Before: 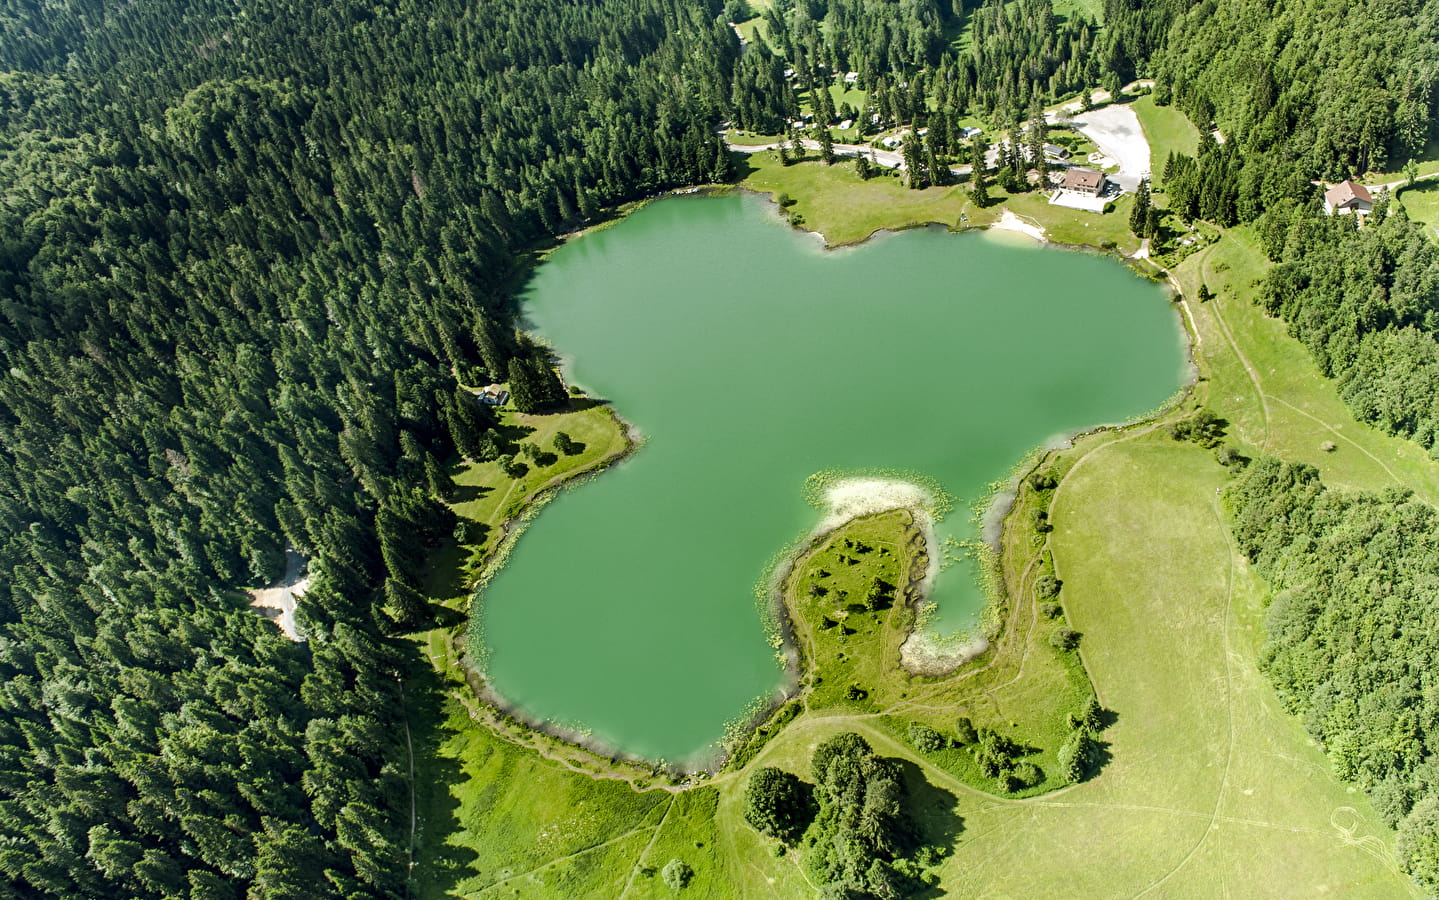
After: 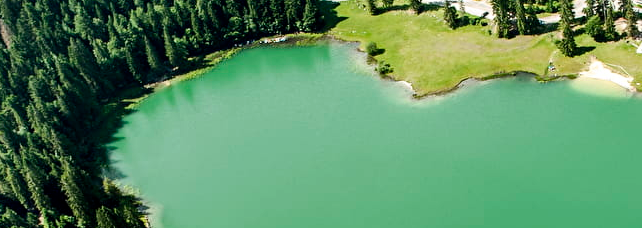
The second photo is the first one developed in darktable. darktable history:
crop: left 28.685%, top 16.829%, right 26.635%, bottom 57.771%
contrast brightness saturation: contrast 0.152, brightness 0.051
shadows and highlights: shadows 31.25, highlights 1.76, soften with gaussian
